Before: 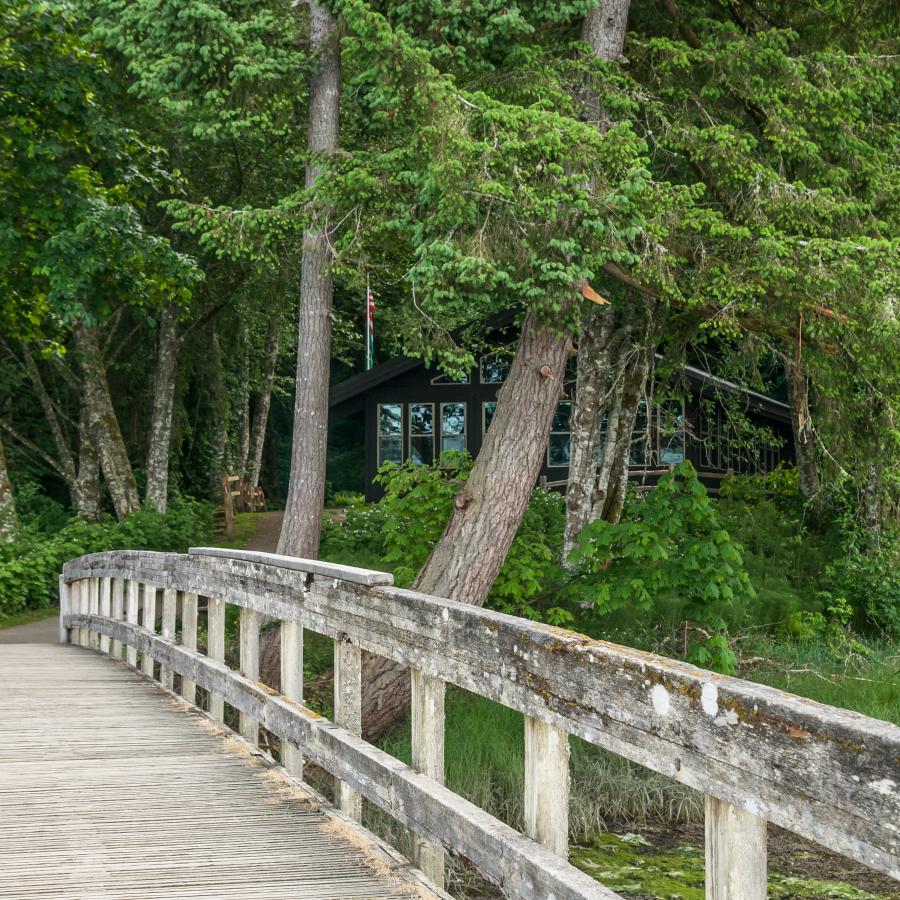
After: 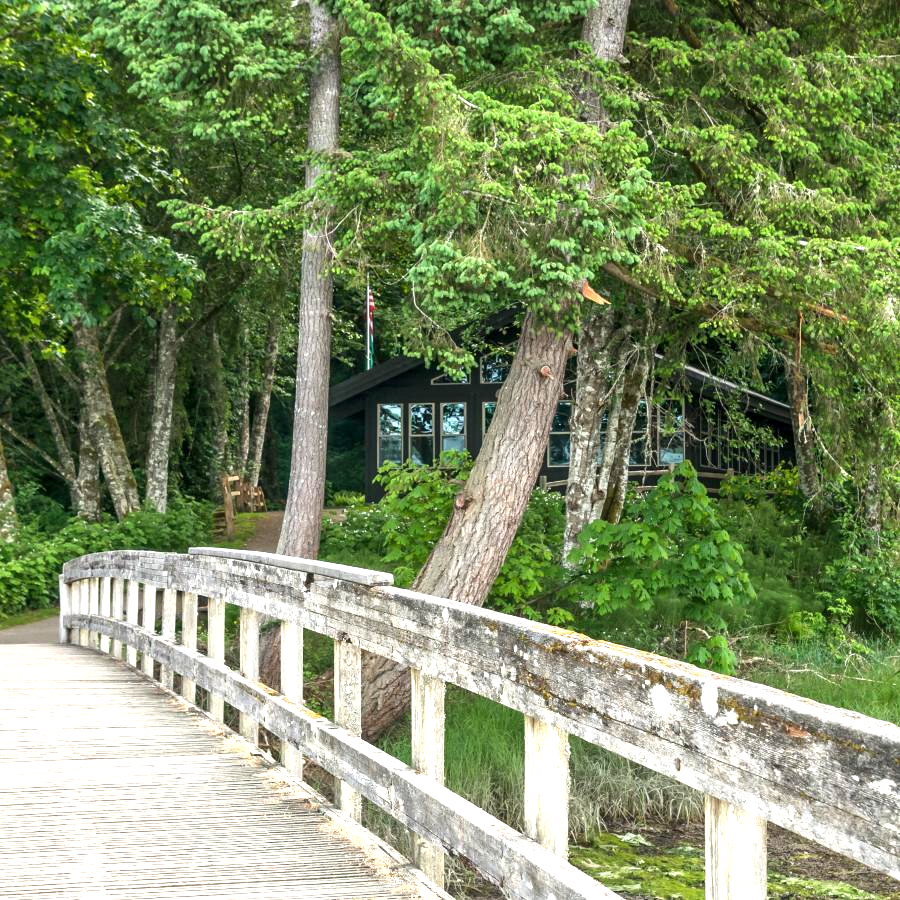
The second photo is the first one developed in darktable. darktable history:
exposure: black level correction 0, exposure 0.9 EV, compensate exposure bias true, compensate highlight preservation false
local contrast: mode bilateral grid, contrast 20, coarseness 50, detail 120%, midtone range 0.2
